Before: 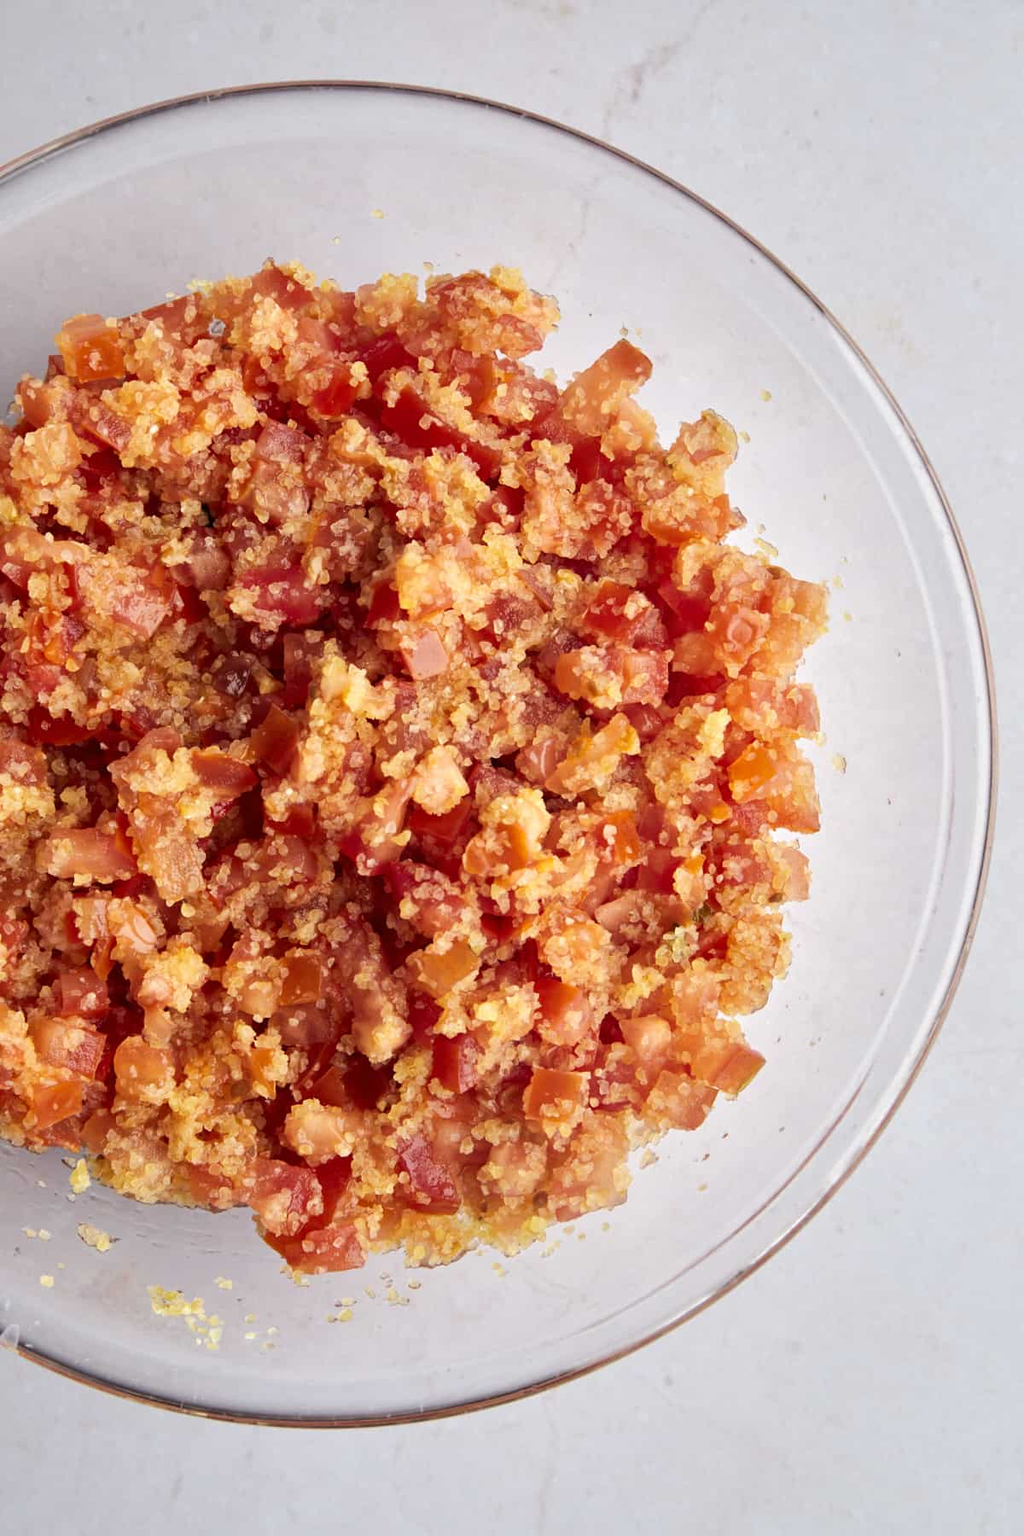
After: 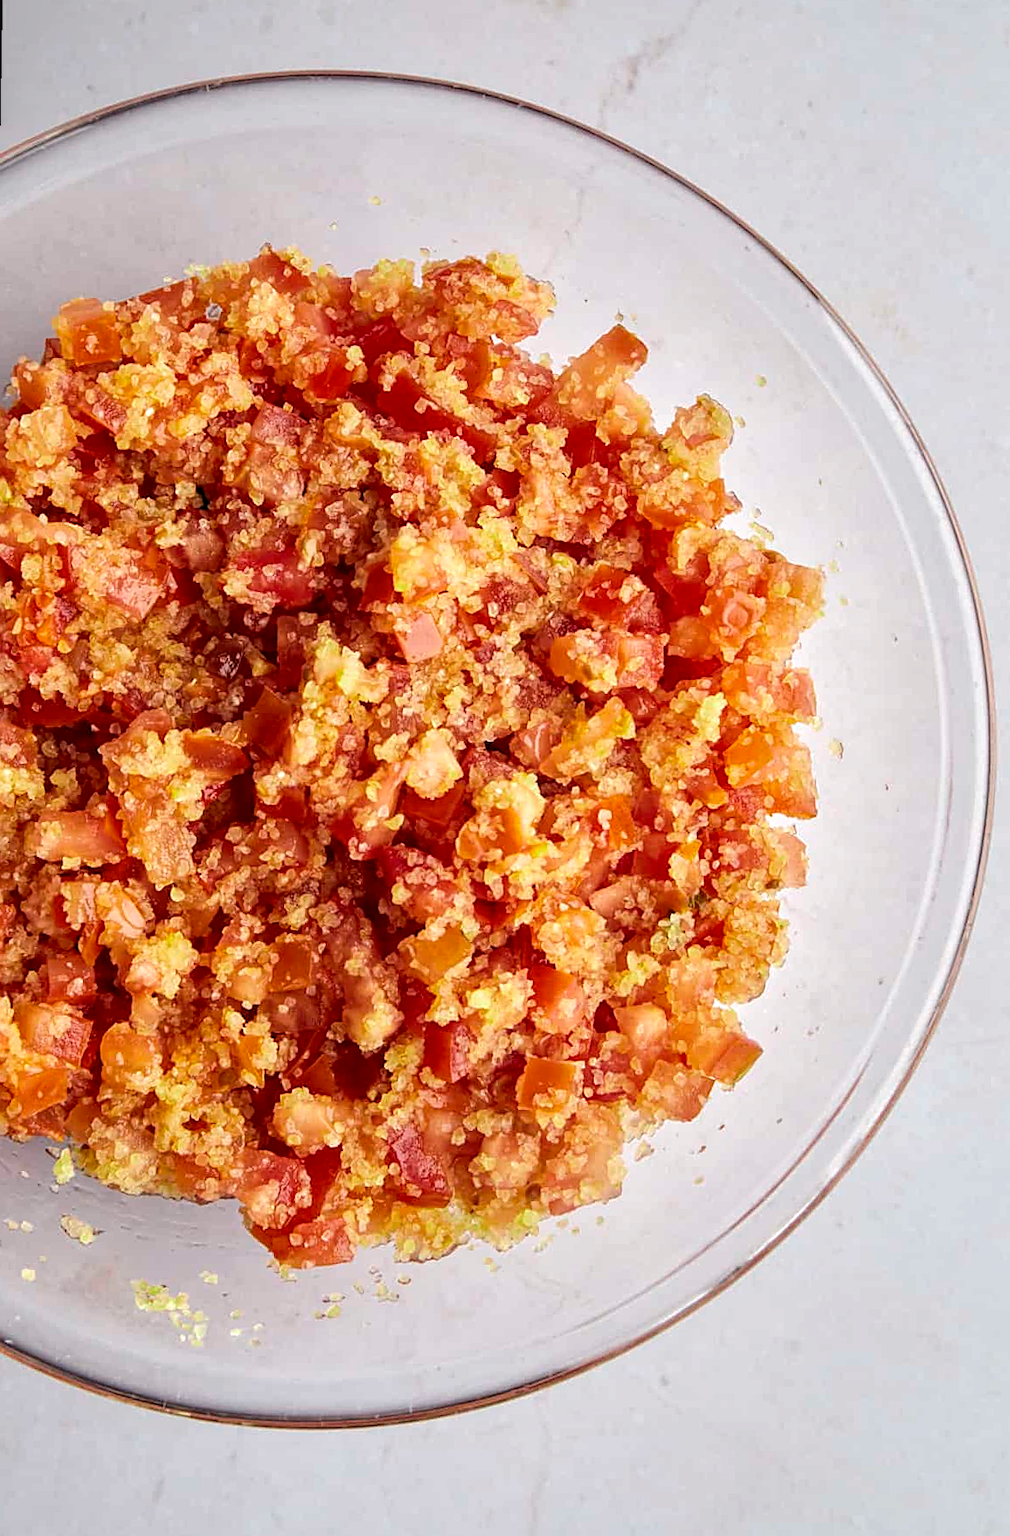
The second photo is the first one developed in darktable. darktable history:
rotate and perspective: rotation 0.226°, lens shift (vertical) -0.042, crop left 0.023, crop right 0.982, crop top 0.006, crop bottom 0.994
color zones: curves: ch2 [(0, 0.5) (0.143, 0.517) (0.286, 0.571) (0.429, 0.522) (0.571, 0.5) (0.714, 0.5) (0.857, 0.5) (1, 0.5)]
local contrast: on, module defaults
sharpen: on, module defaults
